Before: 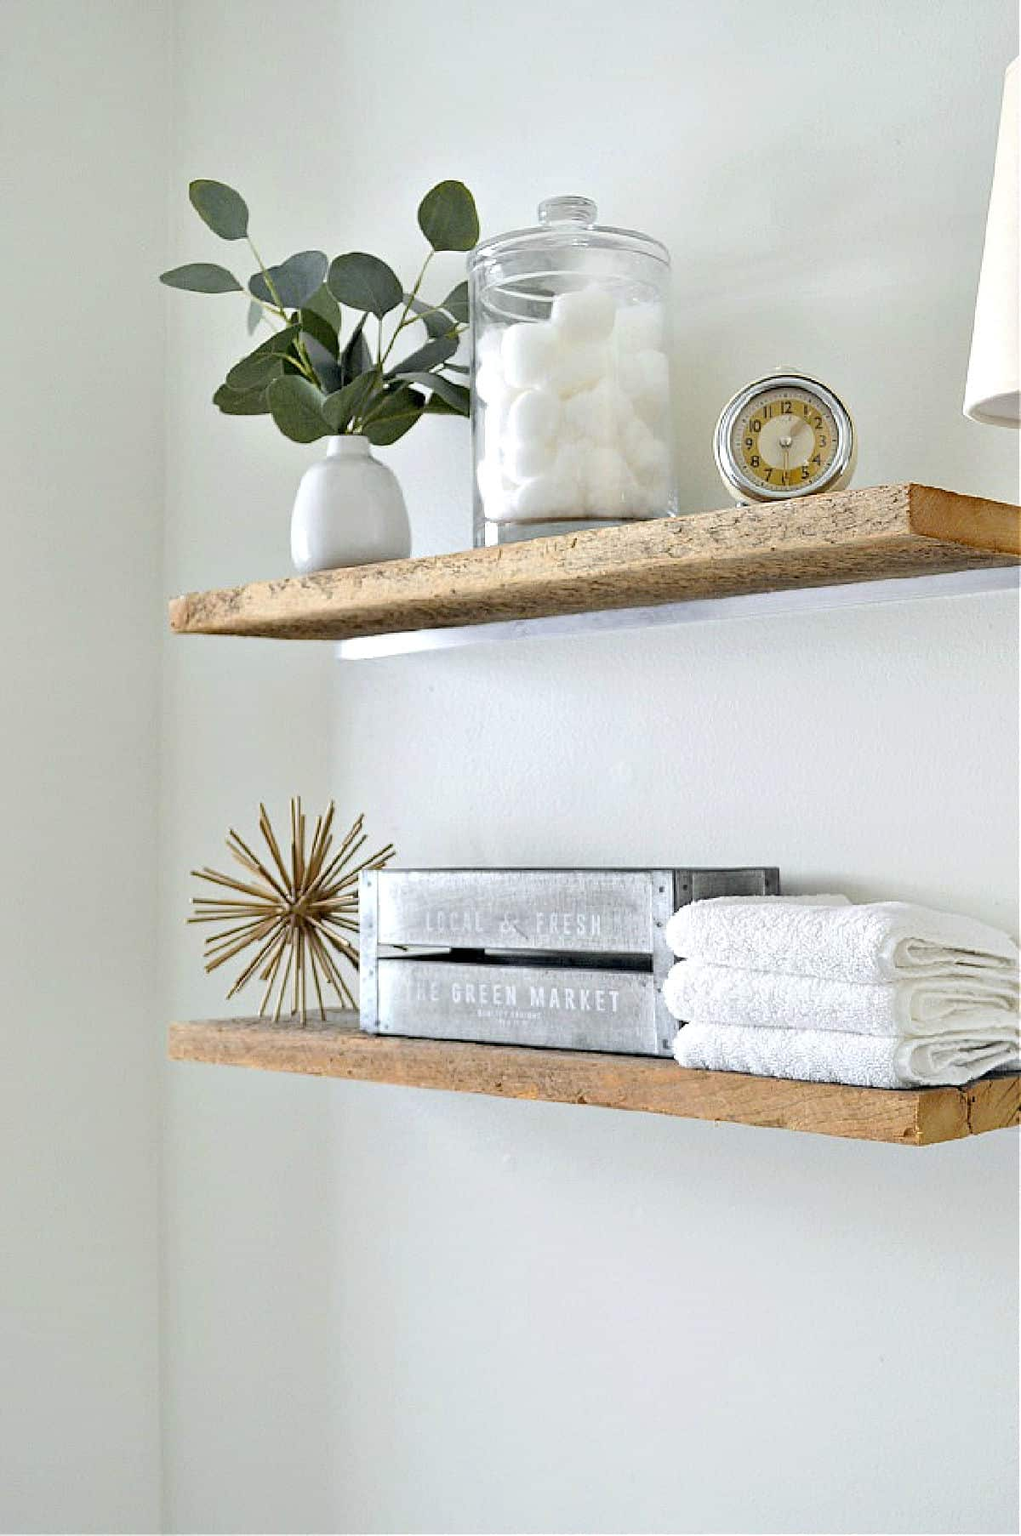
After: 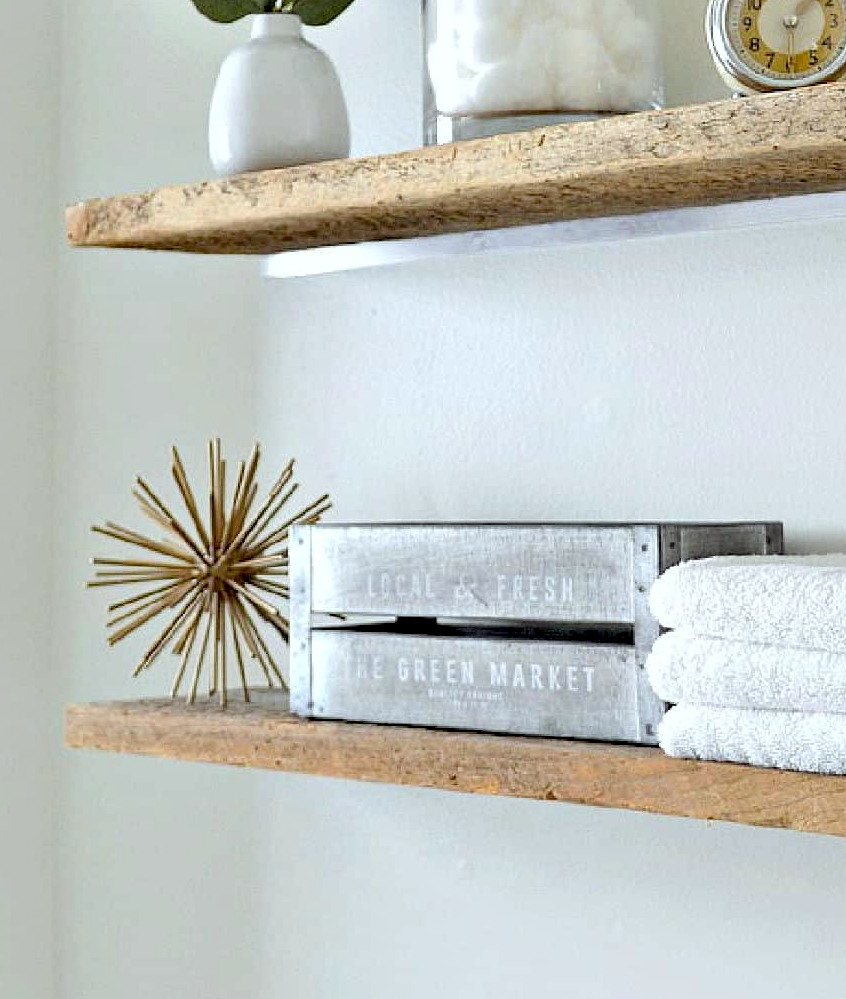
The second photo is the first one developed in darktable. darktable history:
crop: left 11.123%, top 27.61%, right 18.3%, bottom 17.034%
exposure: black level correction 0.01, exposure 0.014 EV, compensate highlight preservation false
color correction: highlights a* -2.73, highlights b* -2.09, shadows a* 2.41, shadows b* 2.73
